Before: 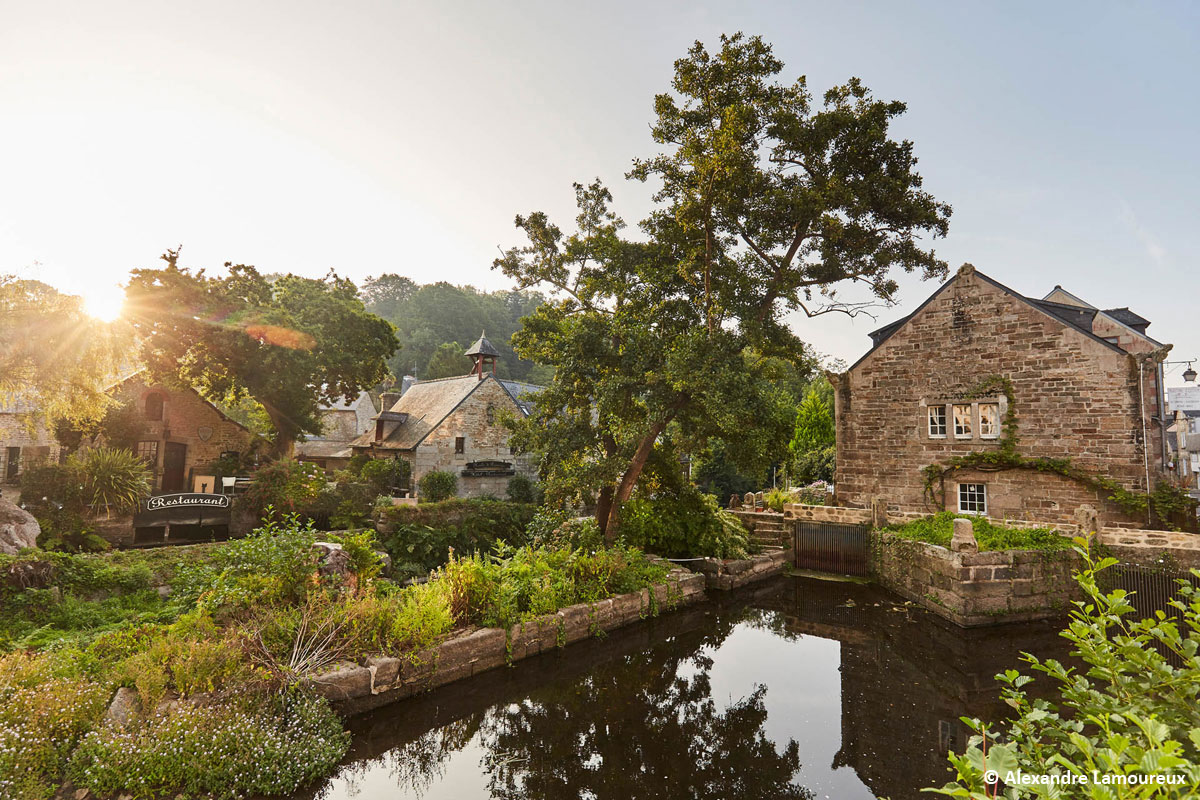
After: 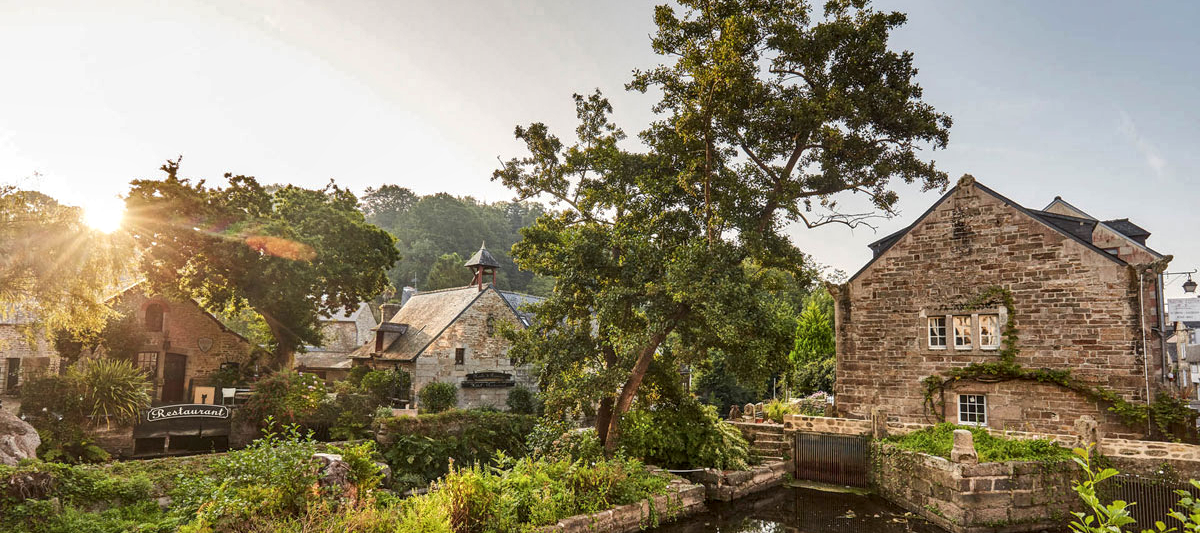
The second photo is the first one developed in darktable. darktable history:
crop: top 11.166%, bottom 22.168%
local contrast: detail 130%
rotate and perspective: crop left 0, crop top 0
shadows and highlights: soften with gaussian
